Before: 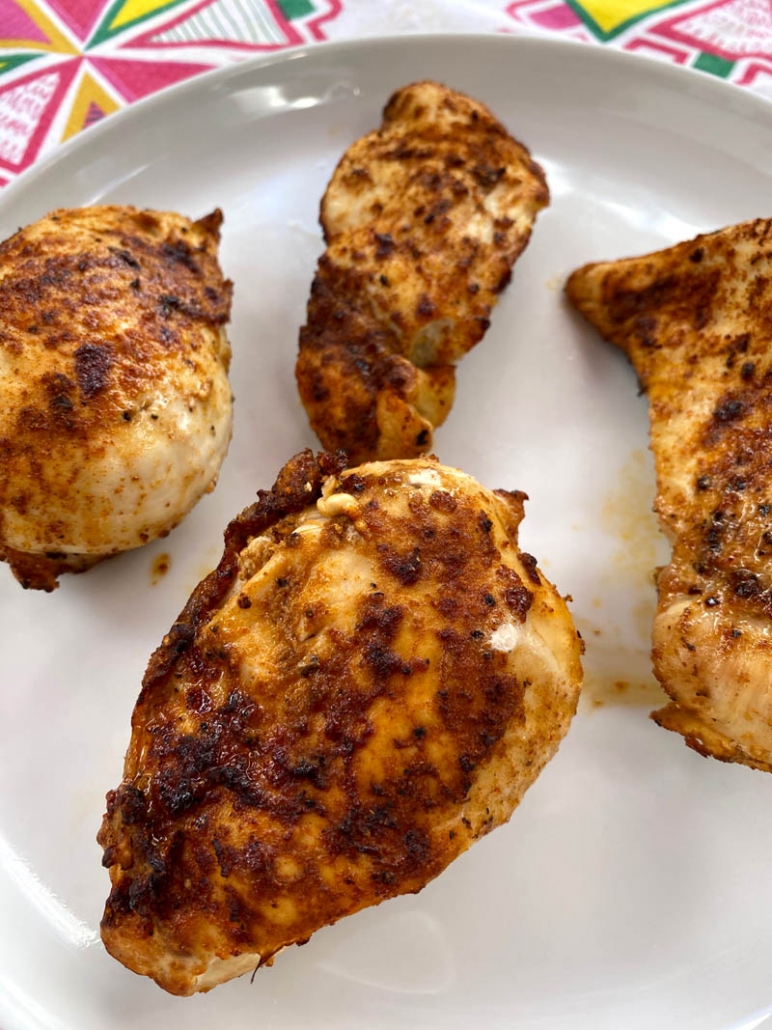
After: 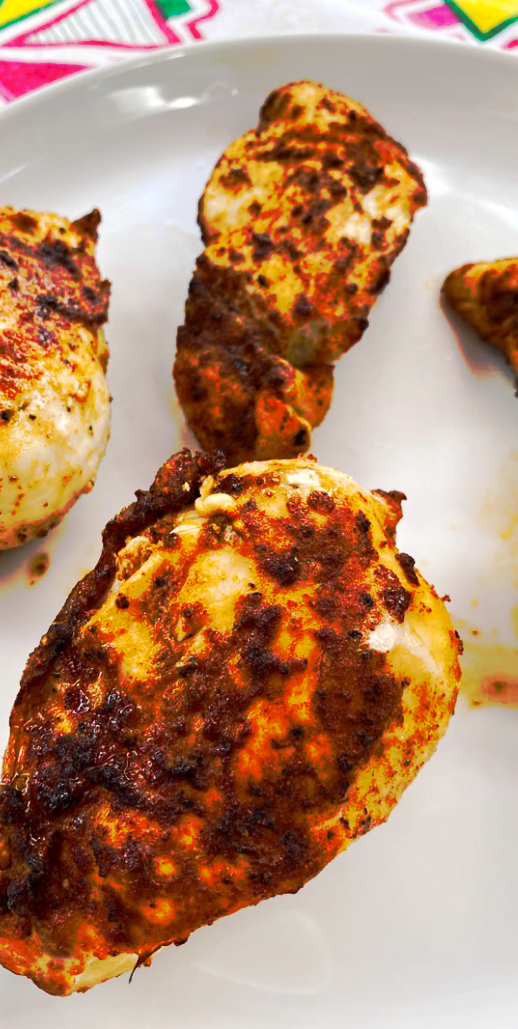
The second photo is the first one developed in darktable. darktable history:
crop and rotate: left 15.961%, right 16.858%
tone curve: curves: ch0 [(0, 0) (0.003, 0.003) (0.011, 0.01) (0.025, 0.023) (0.044, 0.042) (0.069, 0.065) (0.1, 0.094) (0.136, 0.127) (0.177, 0.166) (0.224, 0.211) (0.277, 0.26) (0.335, 0.315) (0.399, 0.375) (0.468, 0.44) (0.543, 0.658) (0.623, 0.718) (0.709, 0.782) (0.801, 0.851) (0.898, 0.923) (1, 1)], preserve colors none
